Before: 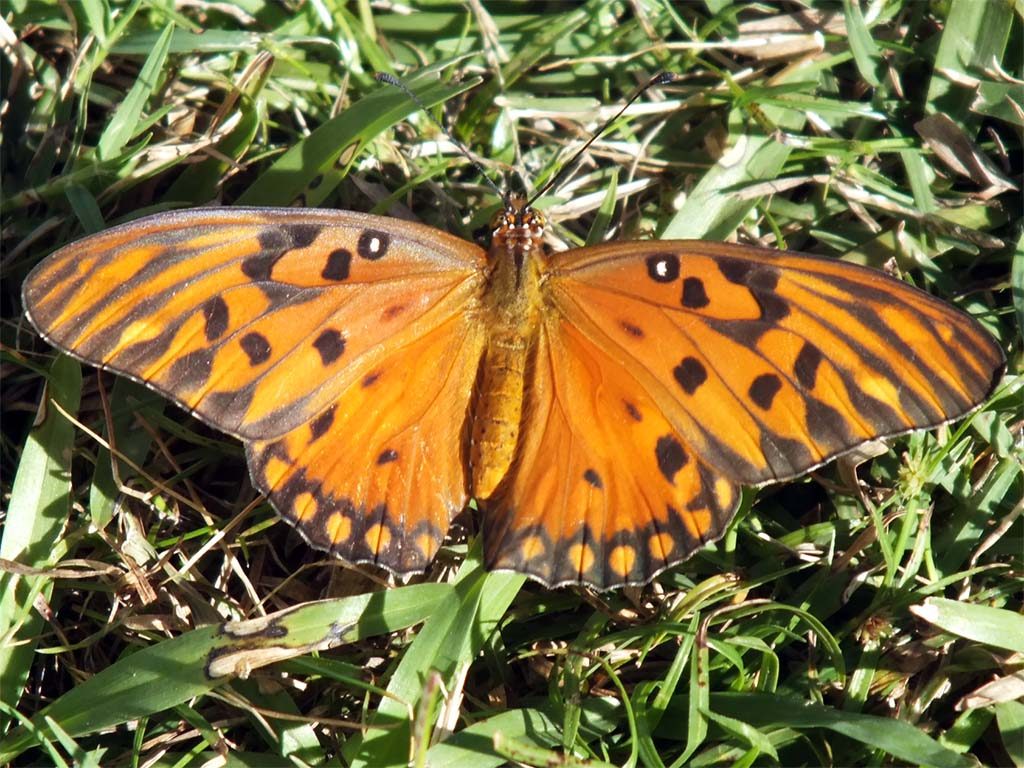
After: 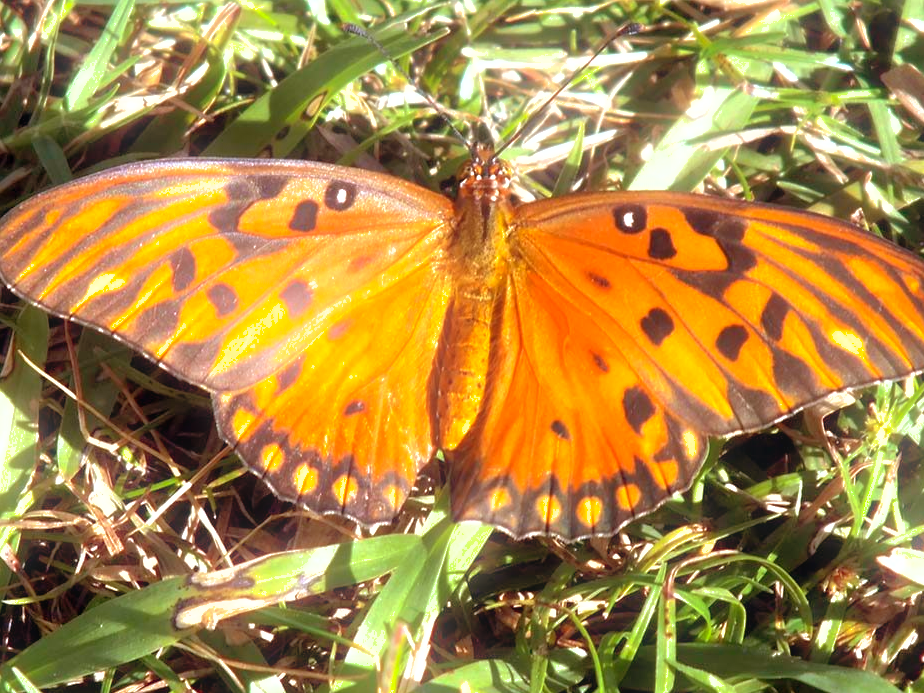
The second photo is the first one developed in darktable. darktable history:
color calibration: illuminant F (fluorescent), F source F9 (Cool White Deluxe 4150 K) – high CRI, x 0.374, y 0.373, temperature 4158.34 K
shadows and highlights: on, module defaults
exposure: black level correction 0.001, exposure 0.5 EV, compensate exposure bias true, compensate highlight preservation false
crop: left 3.305%, top 6.436%, right 6.389%, bottom 3.258%
bloom: size 5%, threshold 95%, strength 15%
white balance: red 1.127, blue 0.943
rgb levels: mode RGB, independent channels, levels [[0, 0.5, 1], [0, 0.521, 1], [0, 0.536, 1]]
